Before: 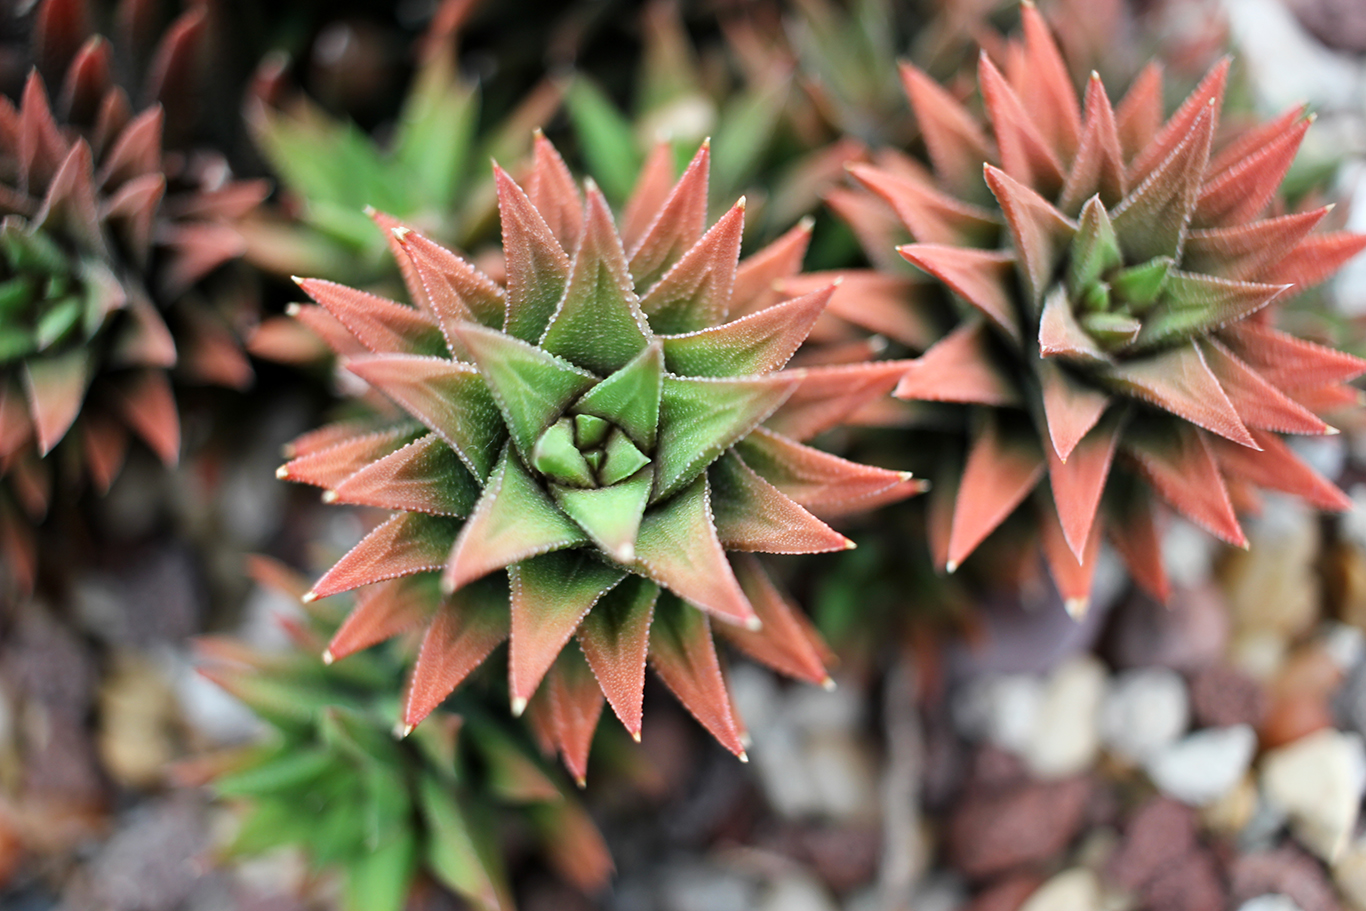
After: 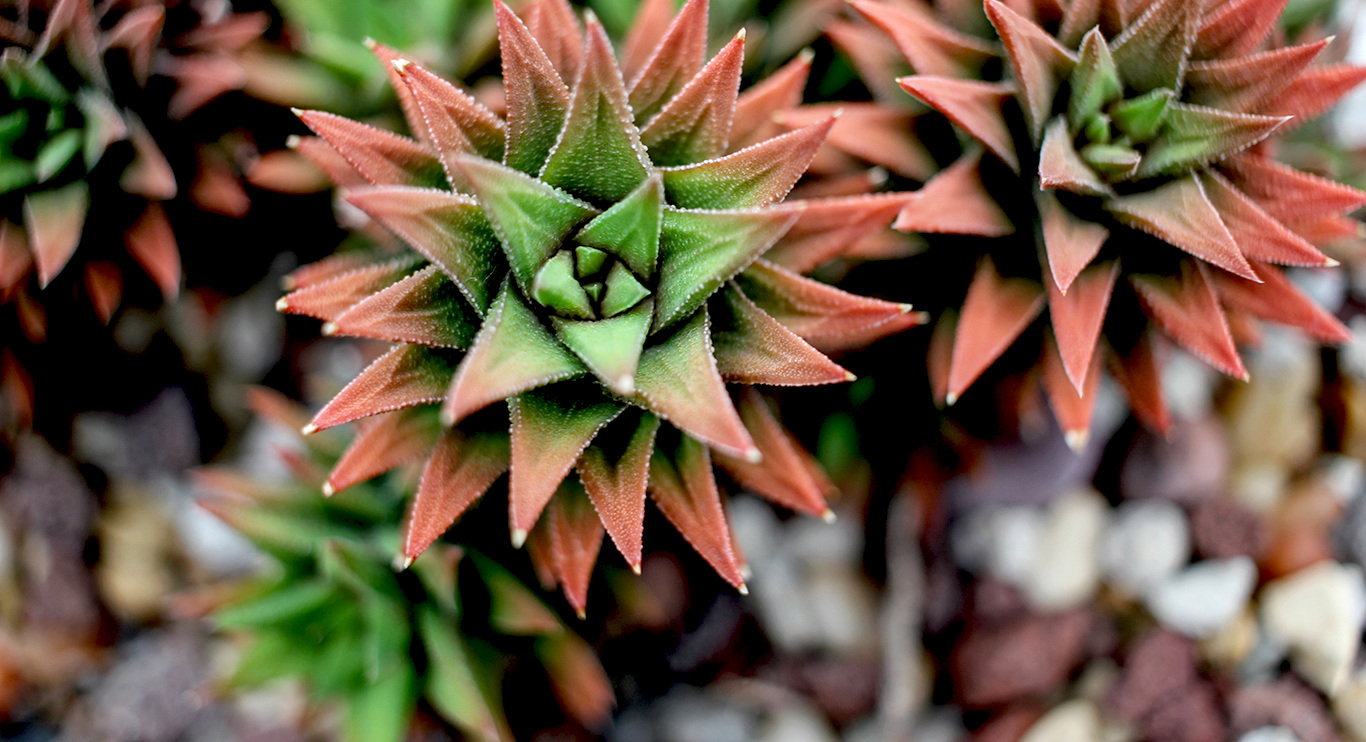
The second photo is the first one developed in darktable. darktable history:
crop and rotate: top 18.507%
exposure: black level correction 0.029, exposure -0.073 EV, compensate highlight preservation false
local contrast: shadows 94%
